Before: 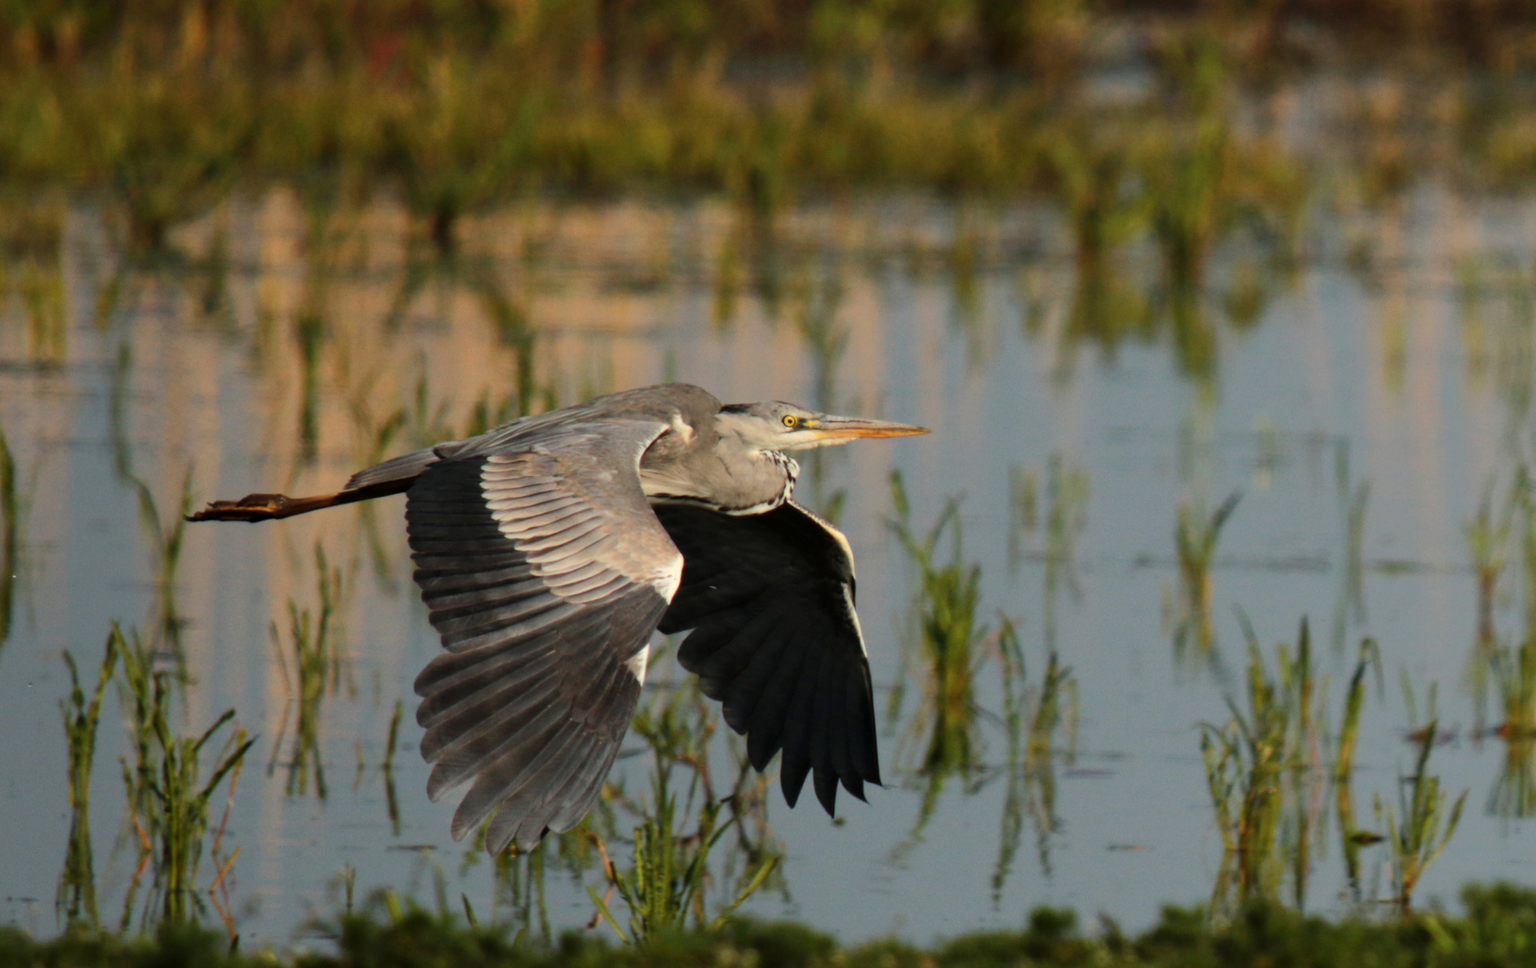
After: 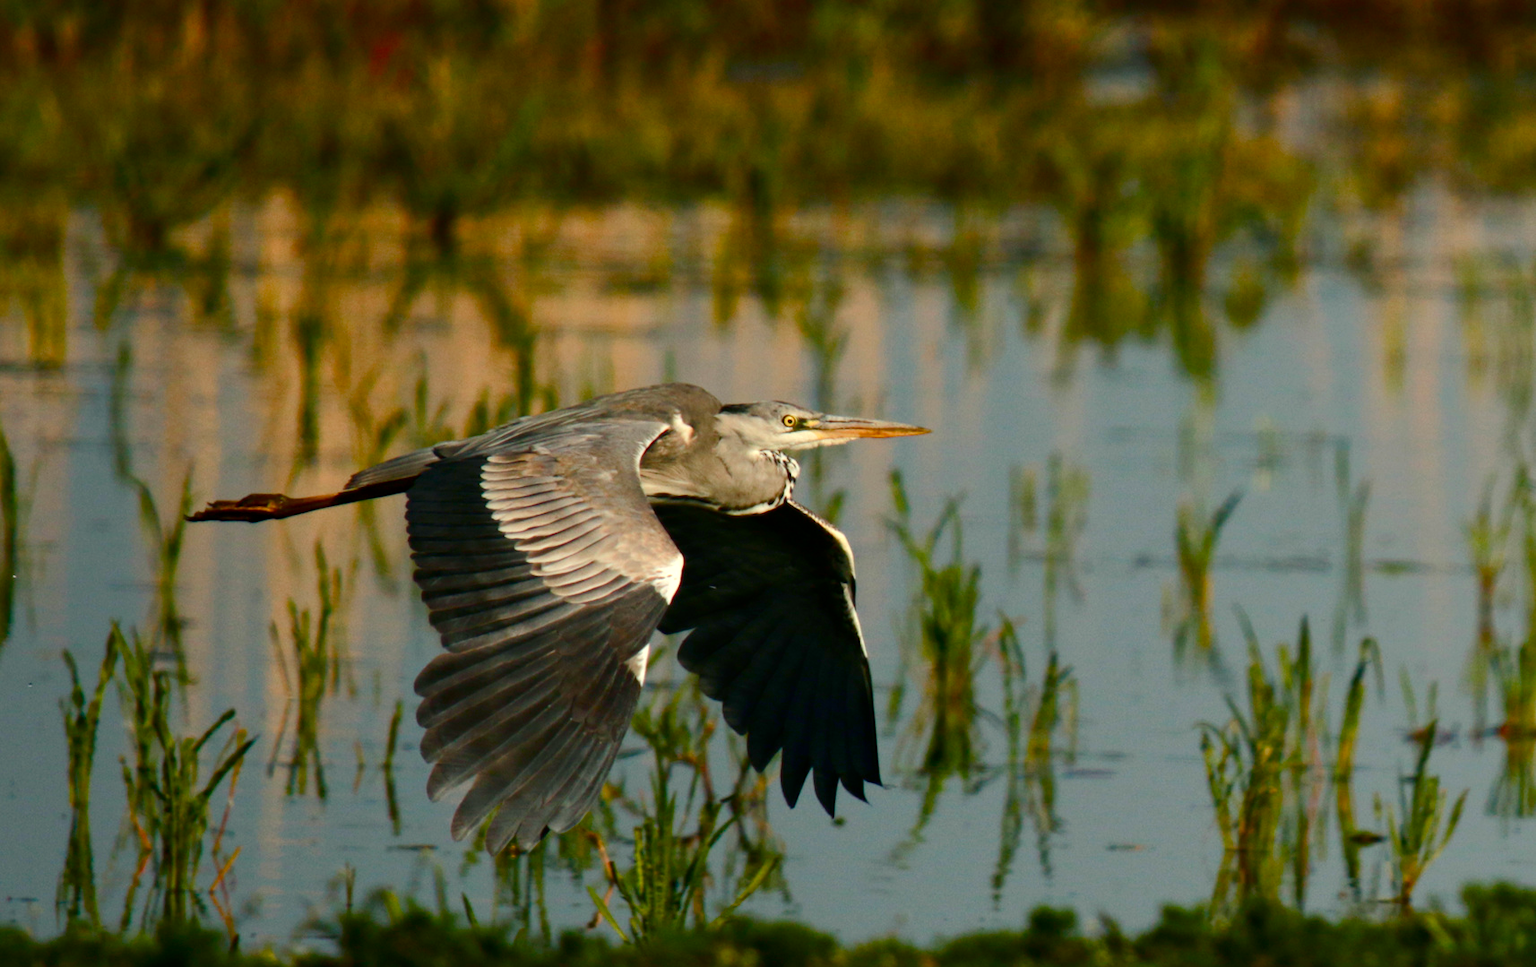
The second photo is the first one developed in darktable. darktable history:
exposure: exposure 0.264 EV, compensate exposure bias true, compensate highlight preservation false
color balance rgb: shadows lift › chroma 2.007%, shadows lift › hue 186.57°, highlights gain › luminance 6.27%, highlights gain › chroma 2.615%, highlights gain › hue 92.49°, perceptual saturation grading › global saturation 0.839%, perceptual saturation grading › highlights -29.087%, perceptual saturation grading › mid-tones 28.826%, perceptual saturation grading › shadows 59.043%, global vibrance 19.409%
contrast brightness saturation: contrast 0.069, brightness -0.126, saturation 0.065
